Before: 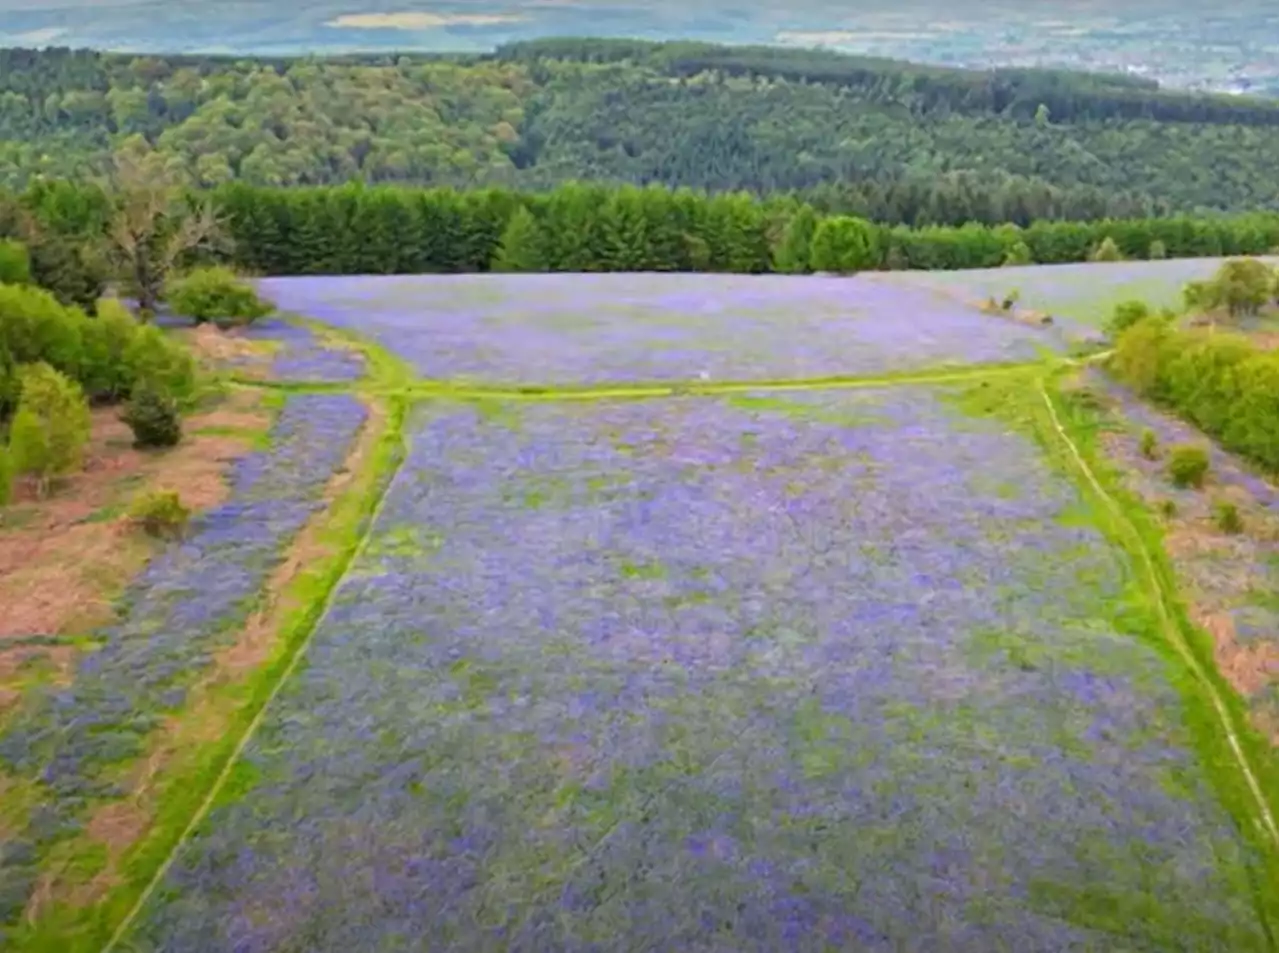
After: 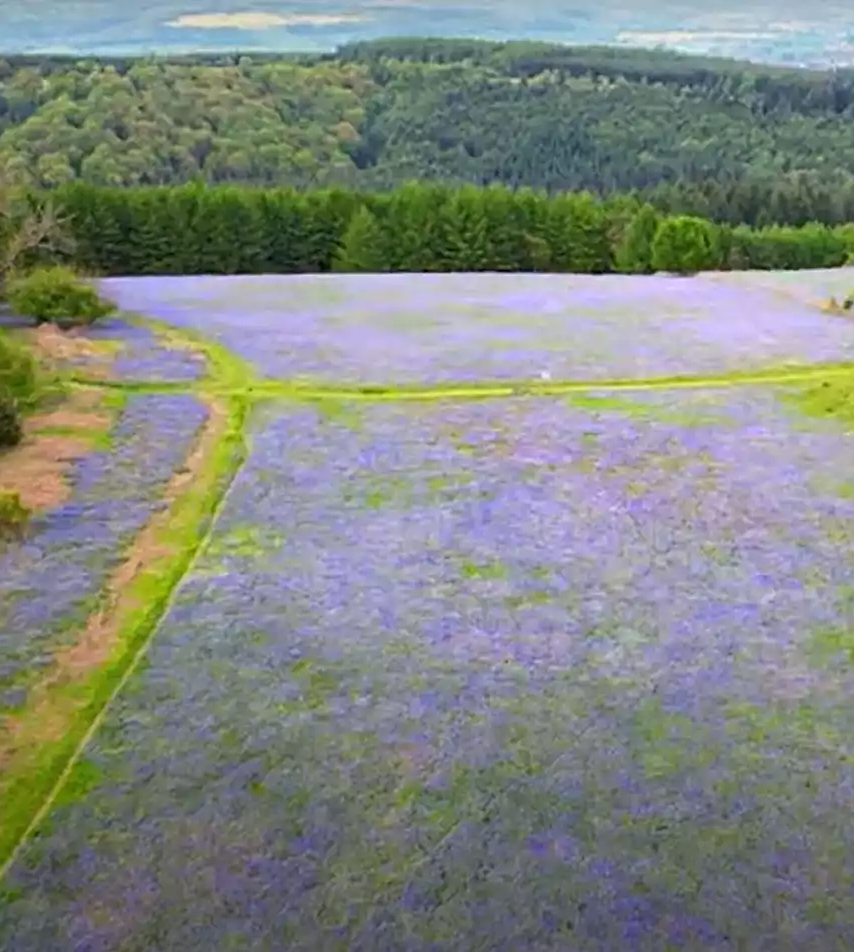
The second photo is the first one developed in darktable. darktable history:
sharpen: on, module defaults
color correction: highlights a* 0.059, highlights b* -0.223
tone equalizer: -8 EV -0.001 EV, -7 EV 0.002 EV, -6 EV -0.004 EV, -5 EV -0.015 EV, -4 EV -0.055 EV, -3 EV -0.2 EV, -2 EV -0.291 EV, -1 EV 0.104 EV, +0 EV 0.284 EV
crop and rotate: left 12.472%, right 20.798%
